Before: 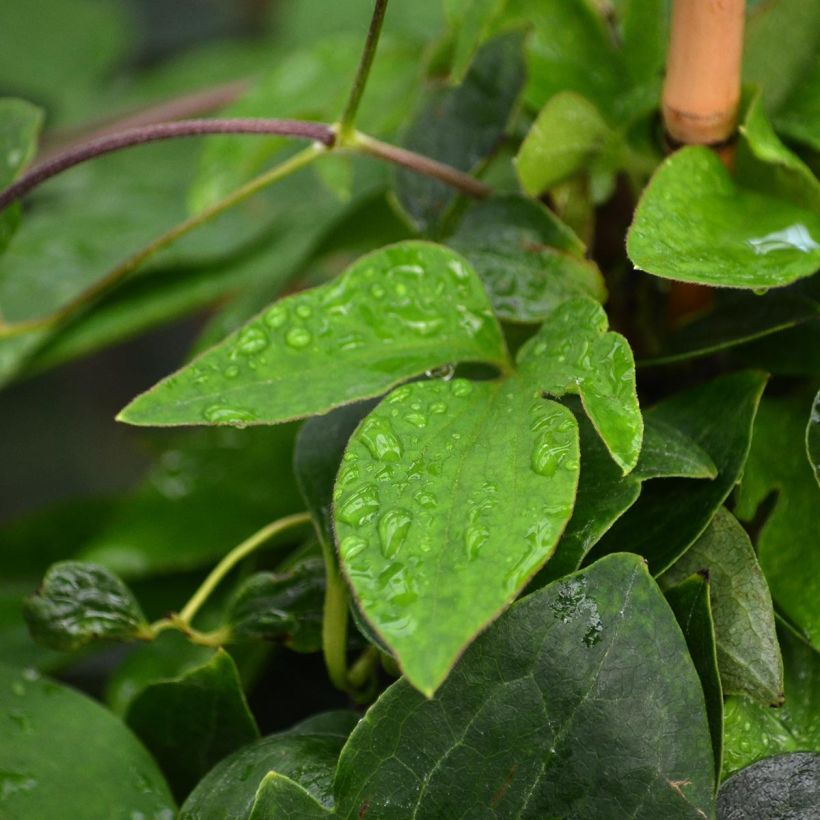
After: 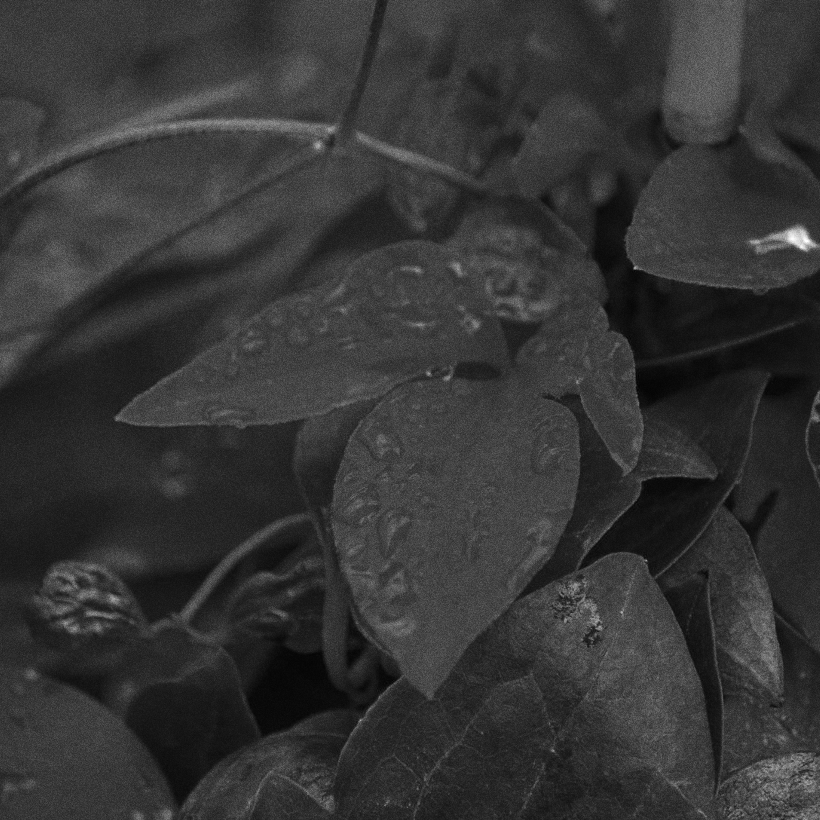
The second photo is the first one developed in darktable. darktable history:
color zones: curves: ch0 [(0.287, 0.048) (0.493, 0.484) (0.737, 0.816)]; ch1 [(0, 0) (0.143, 0) (0.286, 0) (0.429, 0) (0.571, 0) (0.714, 0) (0.857, 0)]
grain: coarseness 0.09 ISO, strength 40%
